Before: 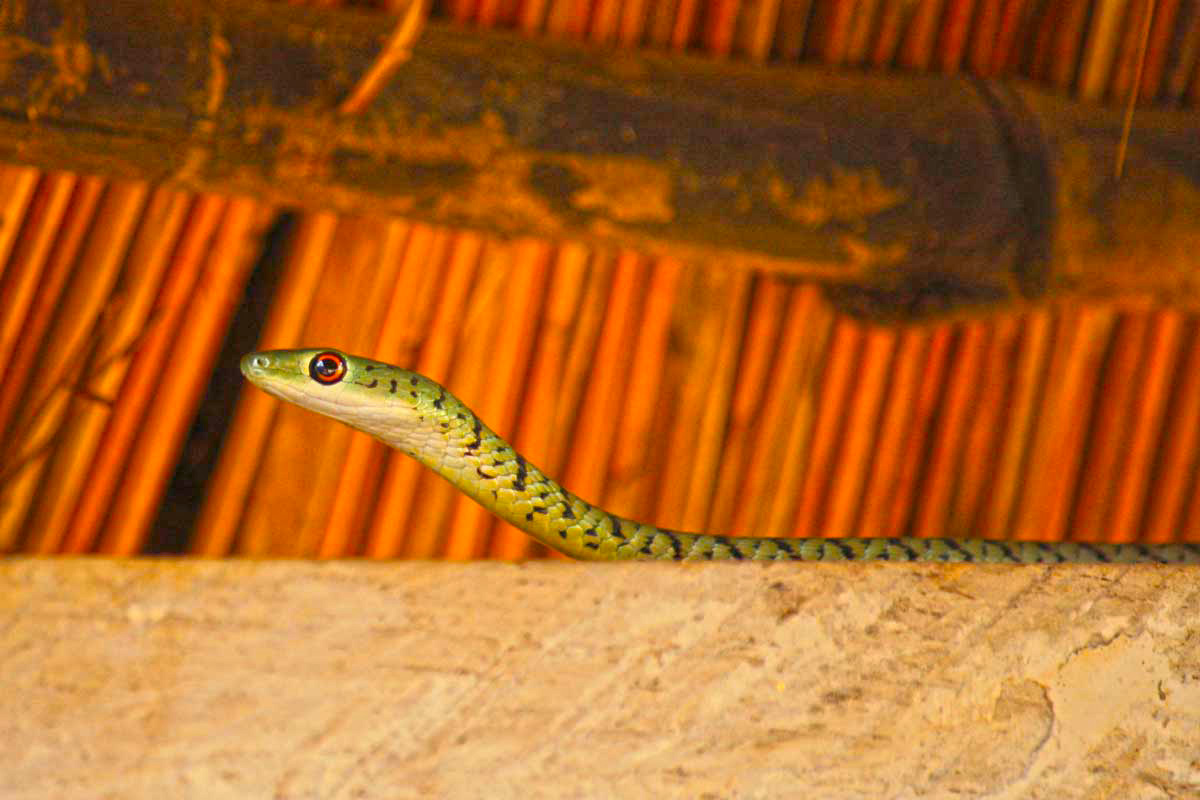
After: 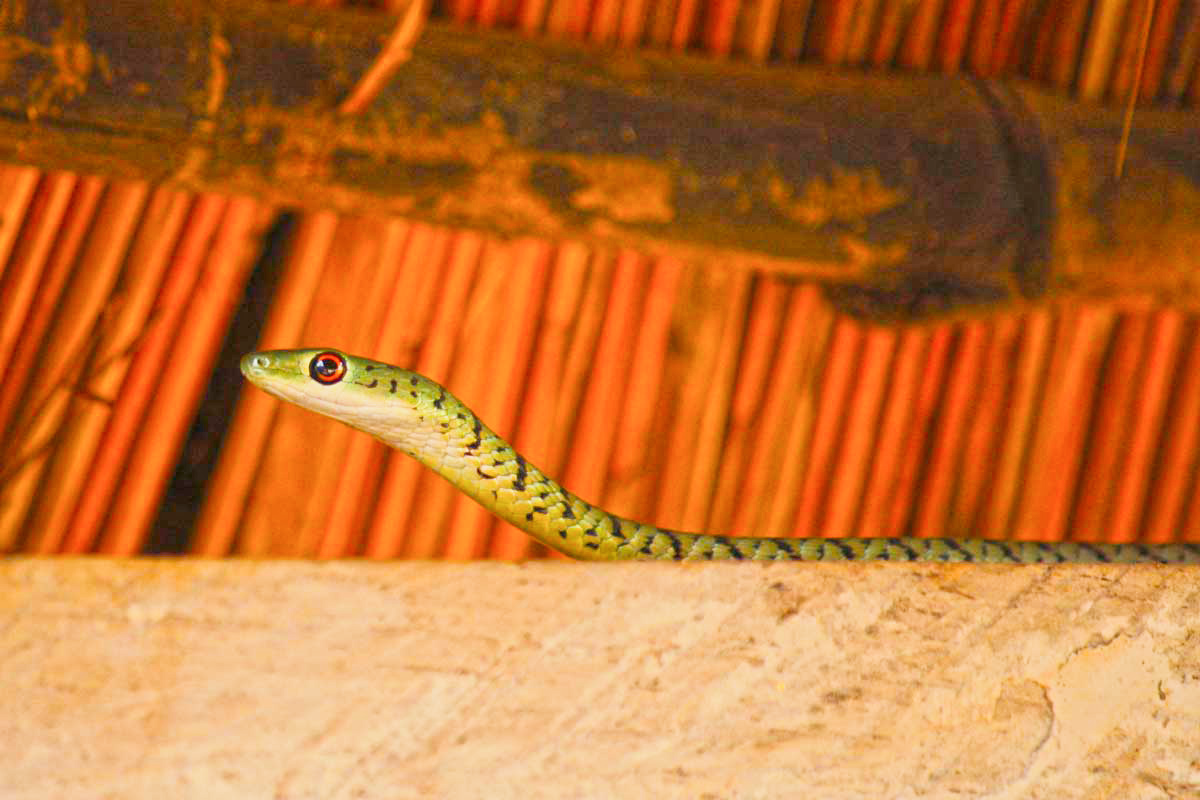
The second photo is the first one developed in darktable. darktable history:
sigmoid: contrast 1.22, skew 0.65
exposure: black level correction 0, exposure 0.5 EV, compensate exposure bias true, compensate highlight preservation false
